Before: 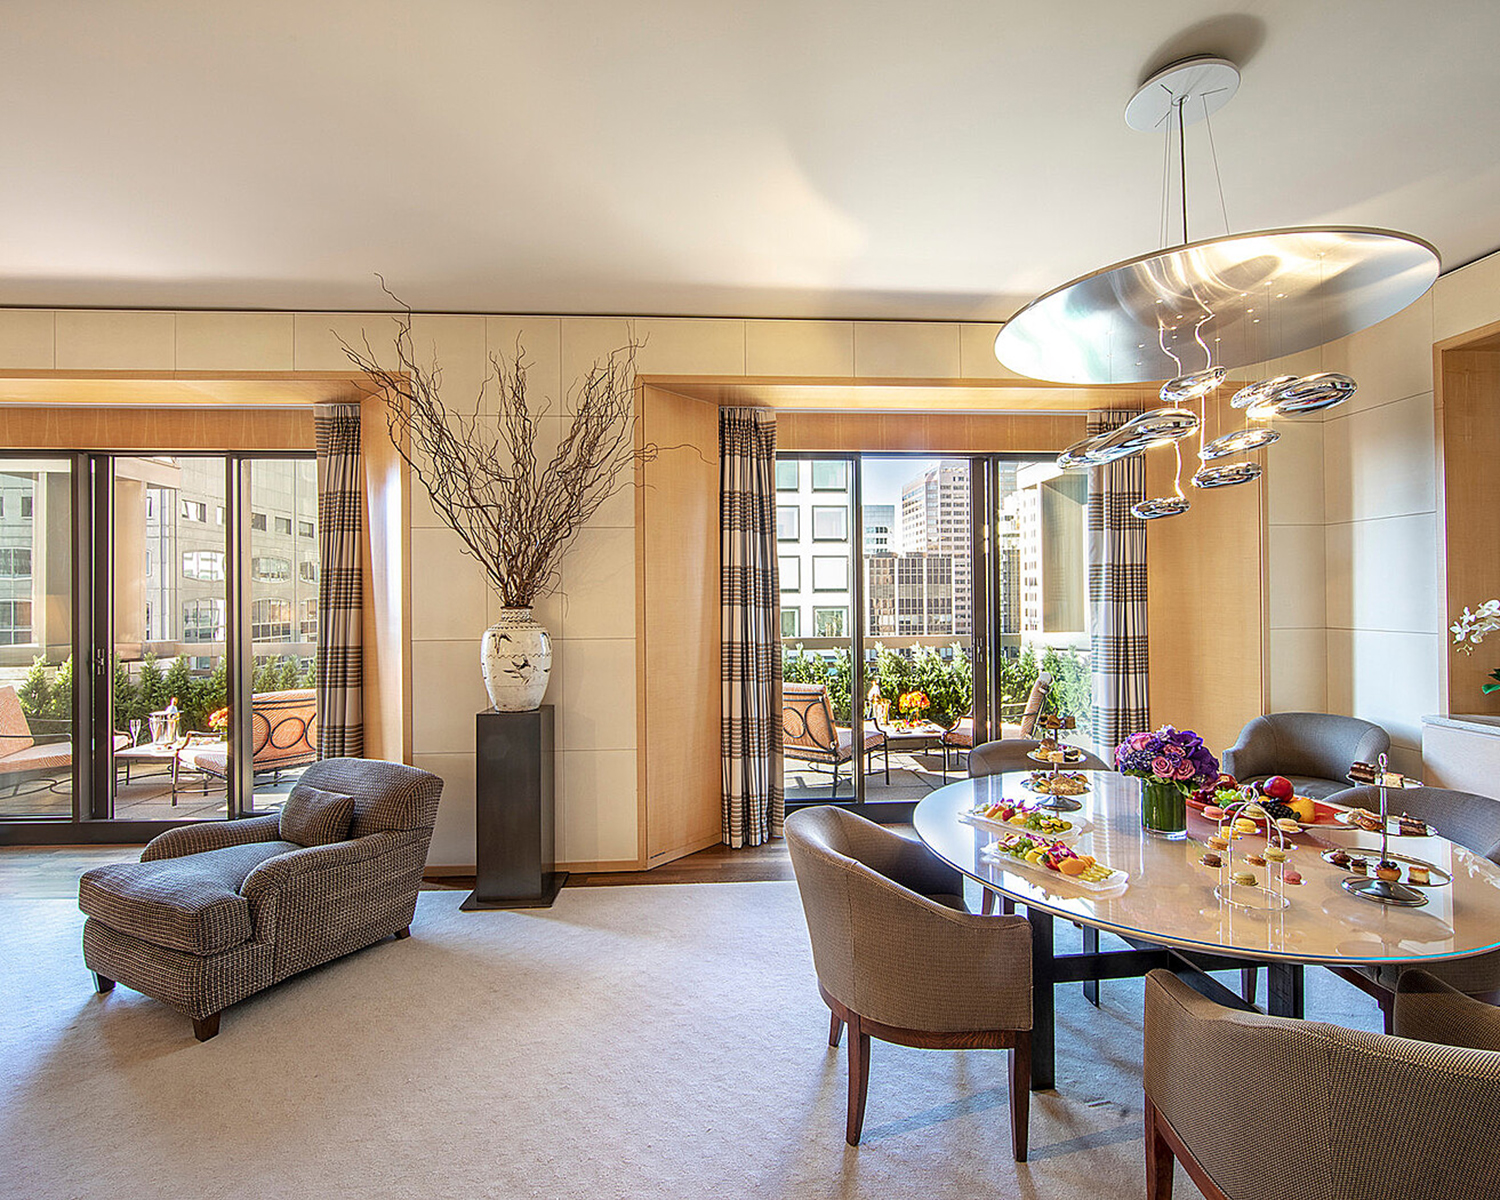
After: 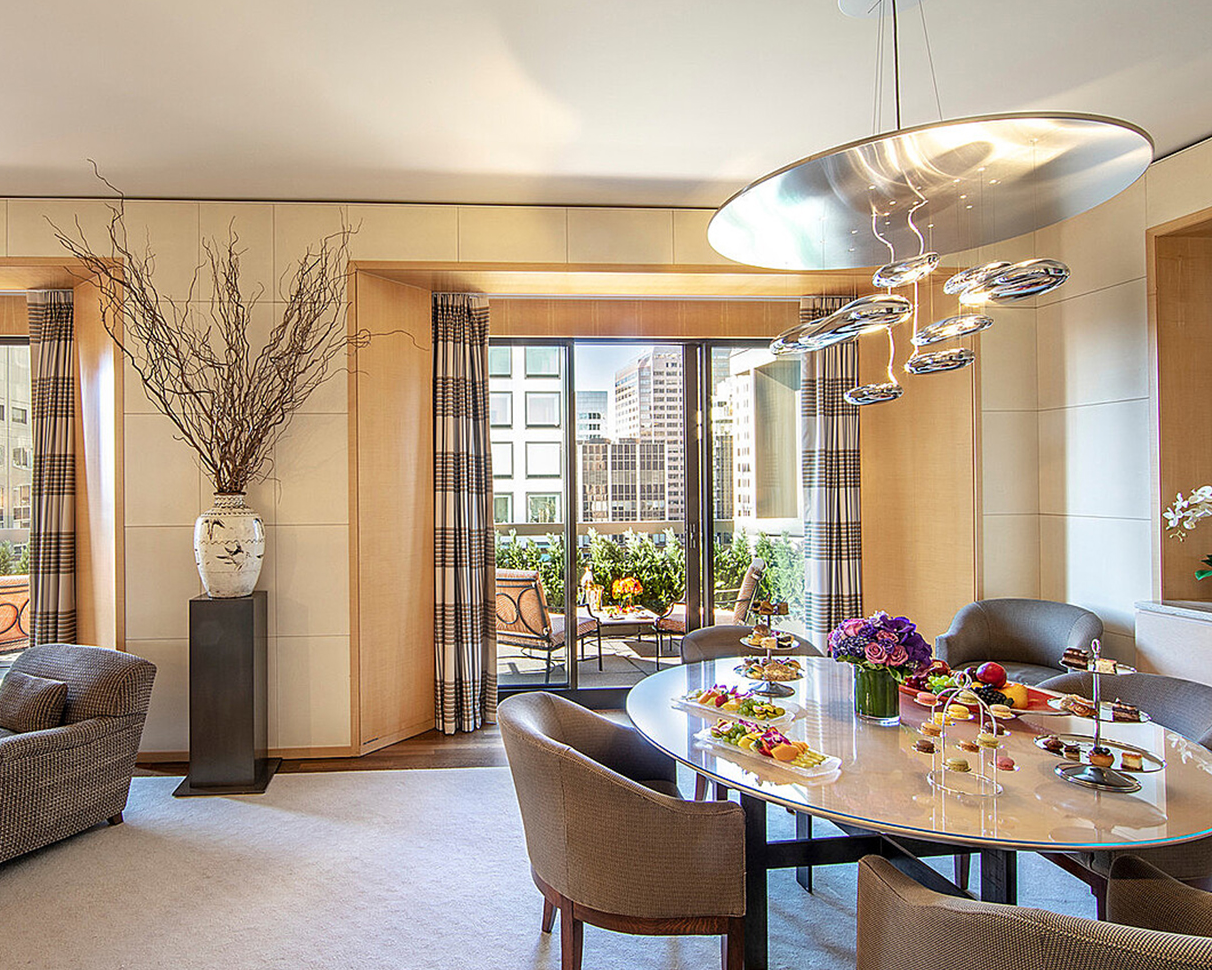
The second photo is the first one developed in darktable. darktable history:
crop: left 19.159%, top 9.58%, bottom 9.58%
white balance: emerald 1
